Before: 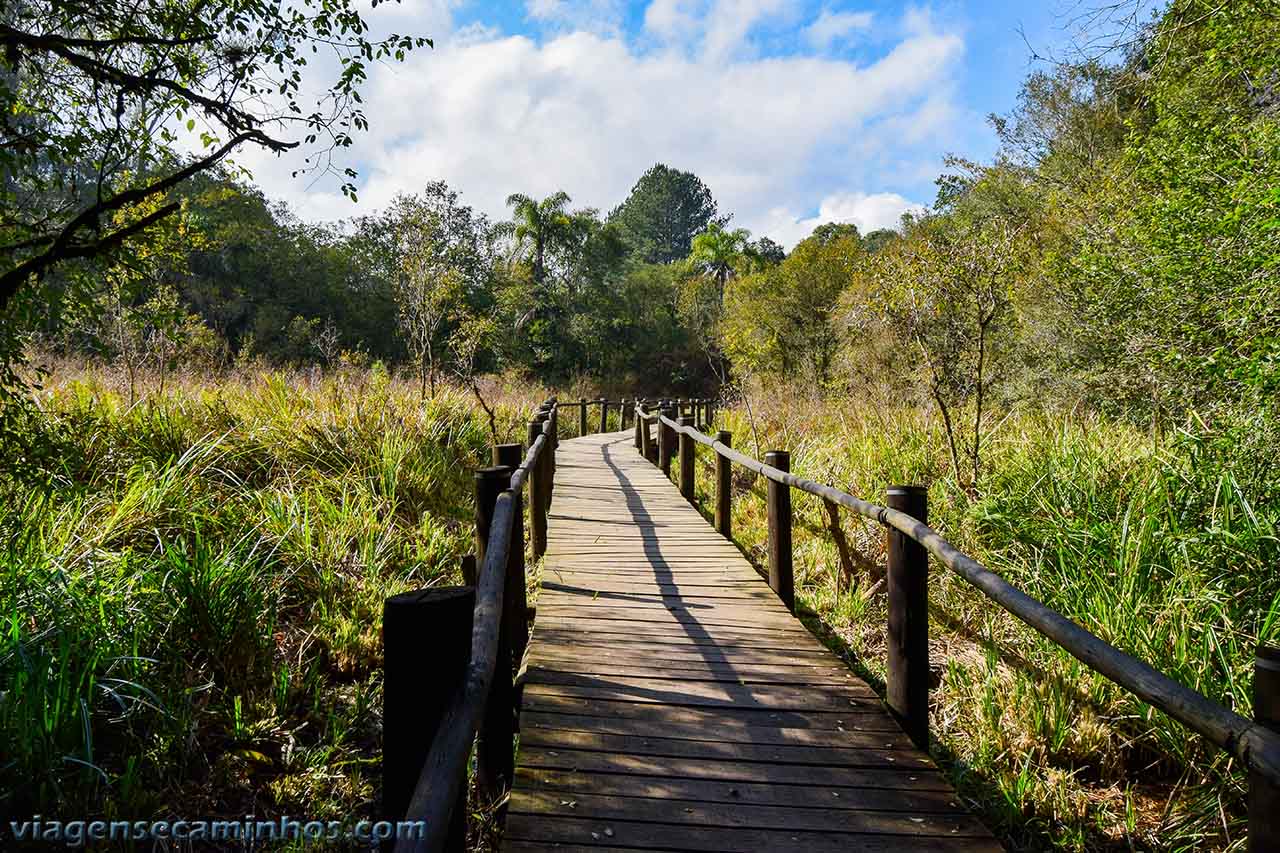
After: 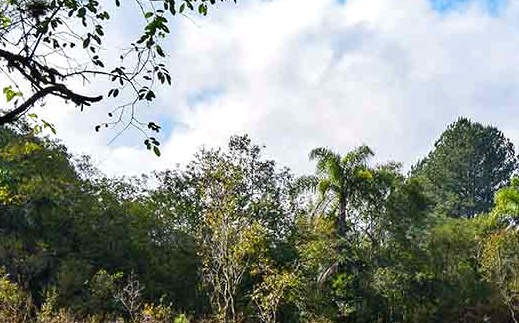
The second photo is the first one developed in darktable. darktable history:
crop: left 15.452%, top 5.459%, right 43.956%, bottom 56.62%
levels: levels [0, 0.476, 0.951]
haze removal: compatibility mode true, adaptive false
